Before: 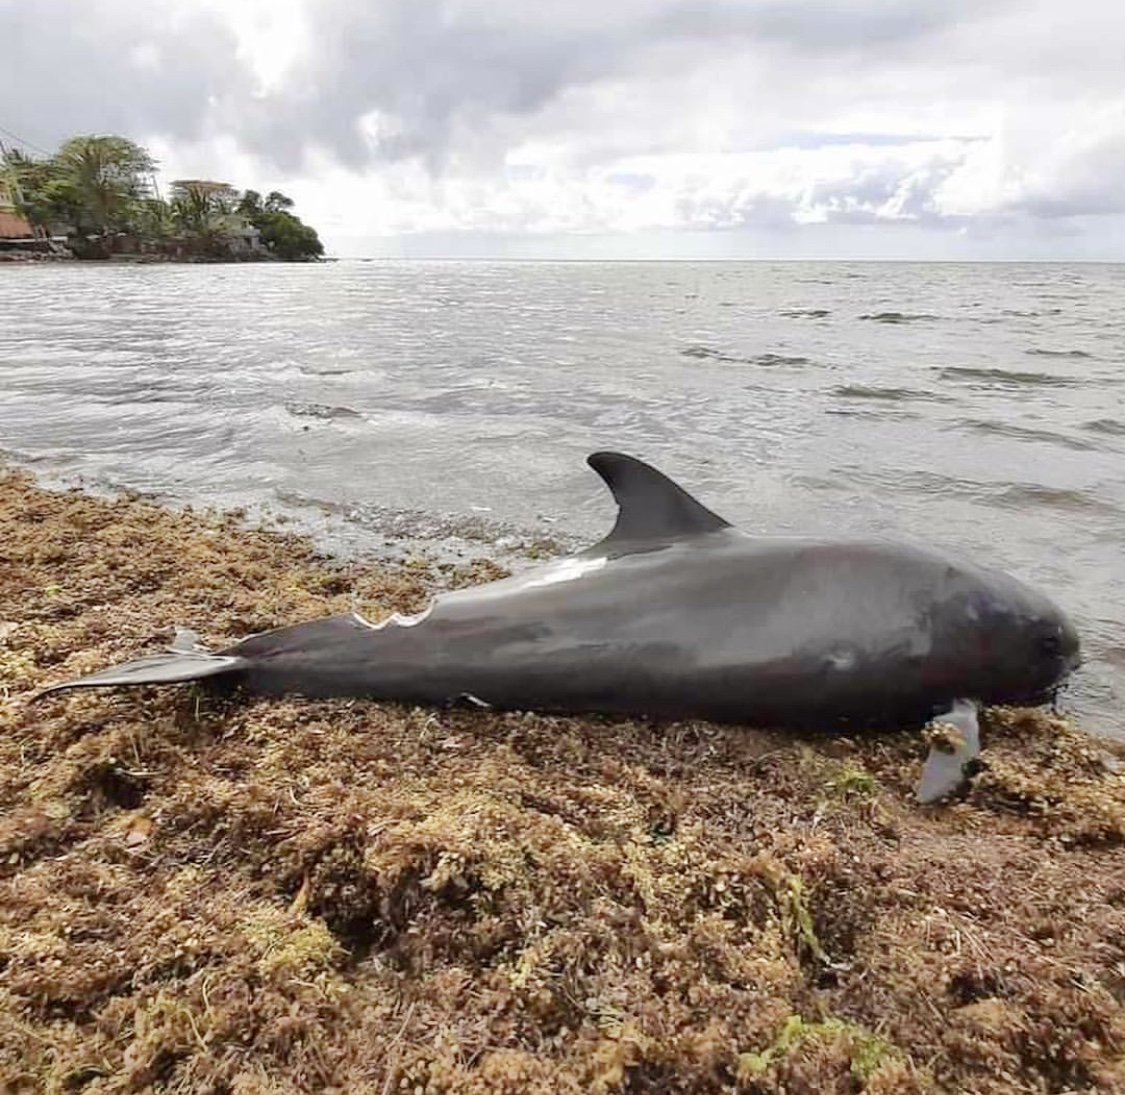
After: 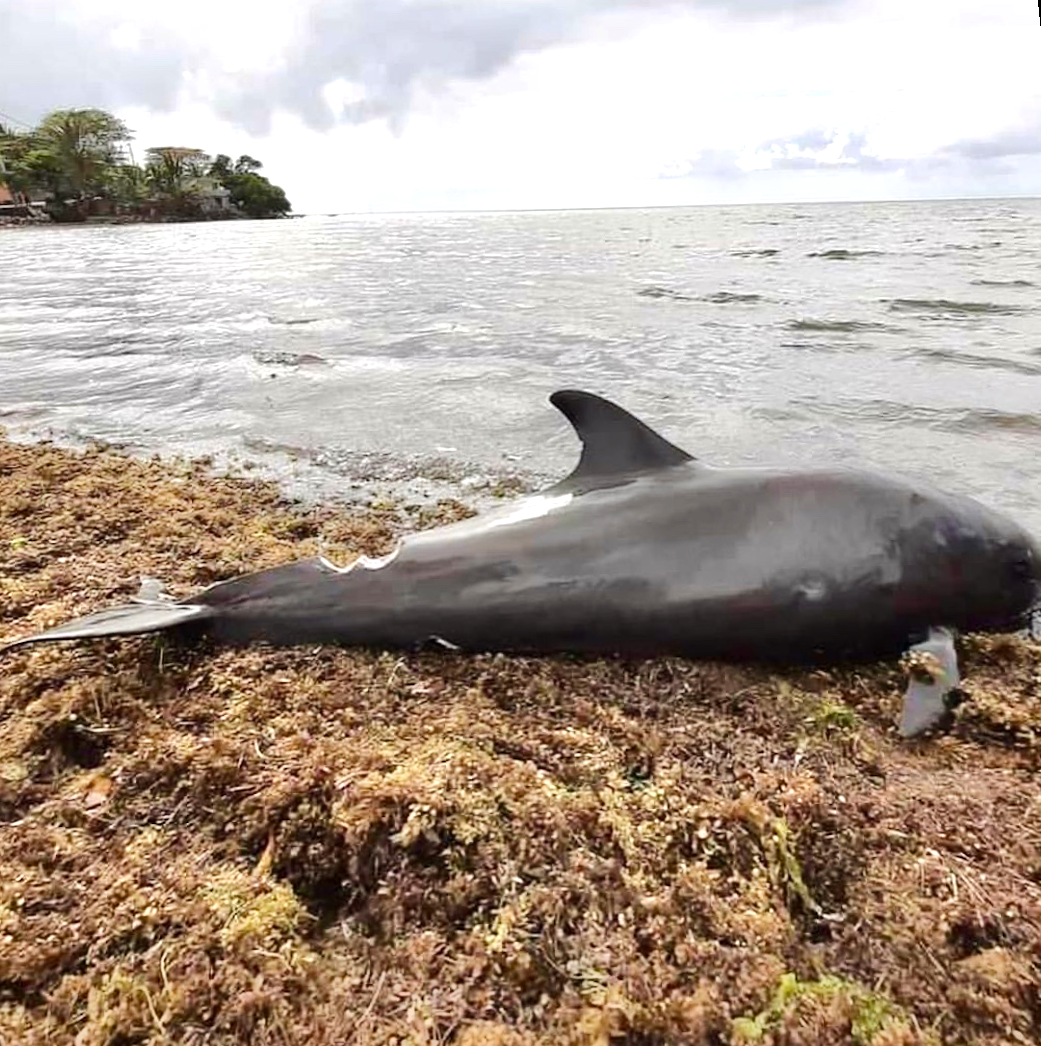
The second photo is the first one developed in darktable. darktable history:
tone equalizer: -8 EV -0.417 EV, -7 EV -0.389 EV, -6 EV -0.333 EV, -5 EV -0.222 EV, -3 EV 0.222 EV, -2 EV 0.333 EV, -1 EV 0.389 EV, +0 EV 0.417 EV, edges refinement/feathering 500, mask exposure compensation -1.57 EV, preserve details no
rotate and perspective: rotation -1.68°, lens shift (vertical) -0.146, crop left 0.049, crop right 0.912, crop top 0.032, crop bottom 0.96
